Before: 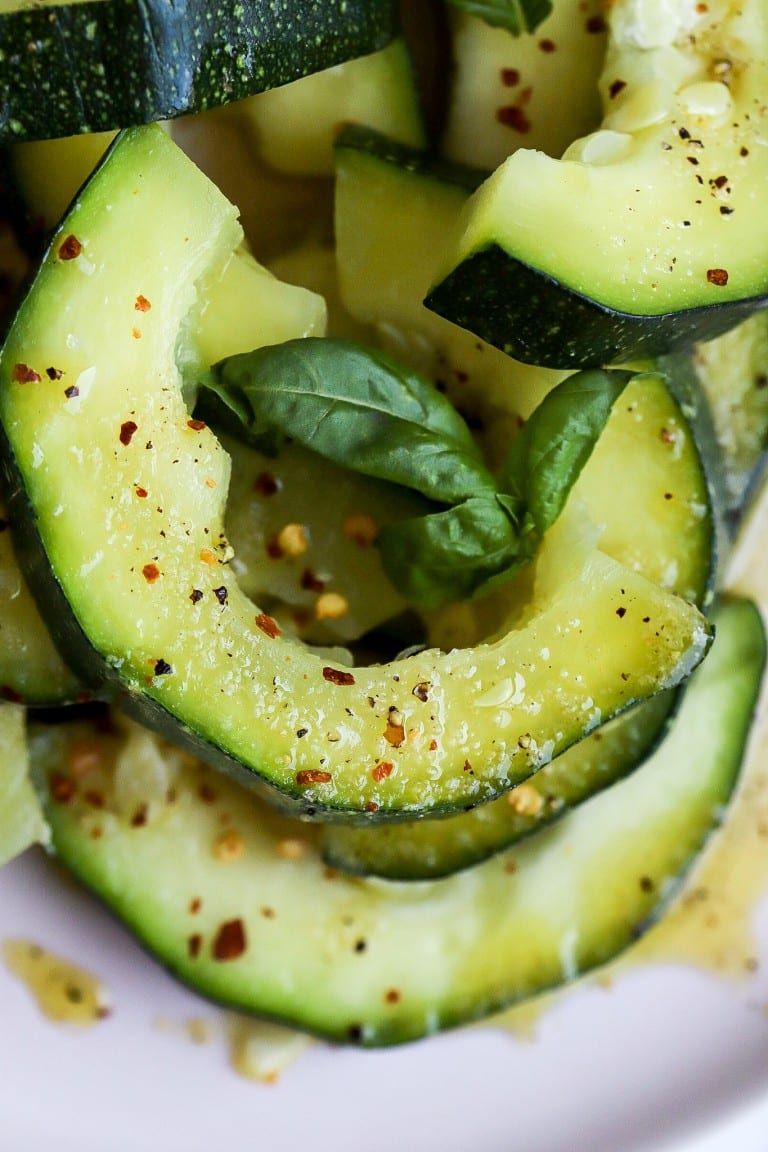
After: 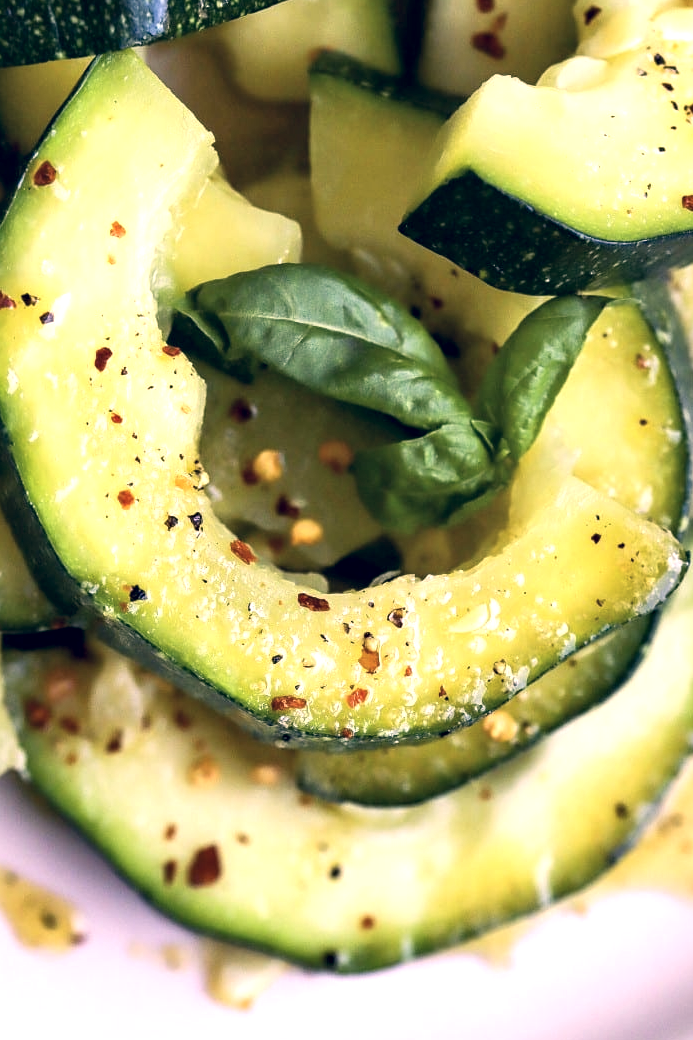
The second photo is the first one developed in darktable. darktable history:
crop: left 3.305%, top 6.436%, right 6.389%, bottom 3.258%
color correction: highlights a* 14.46, highlights b* 5.85, shadows a* -5.53, shadows b* -15.24, saturation 0.85
exposure: exposure 0.6 EV, compensate highlight preservation false
contrast equalizer: octaves 7, y [[0.6 ×6], [0.55 ×6], [0 ×6], [0 ×6], [0 ×6]], mix 0.2
